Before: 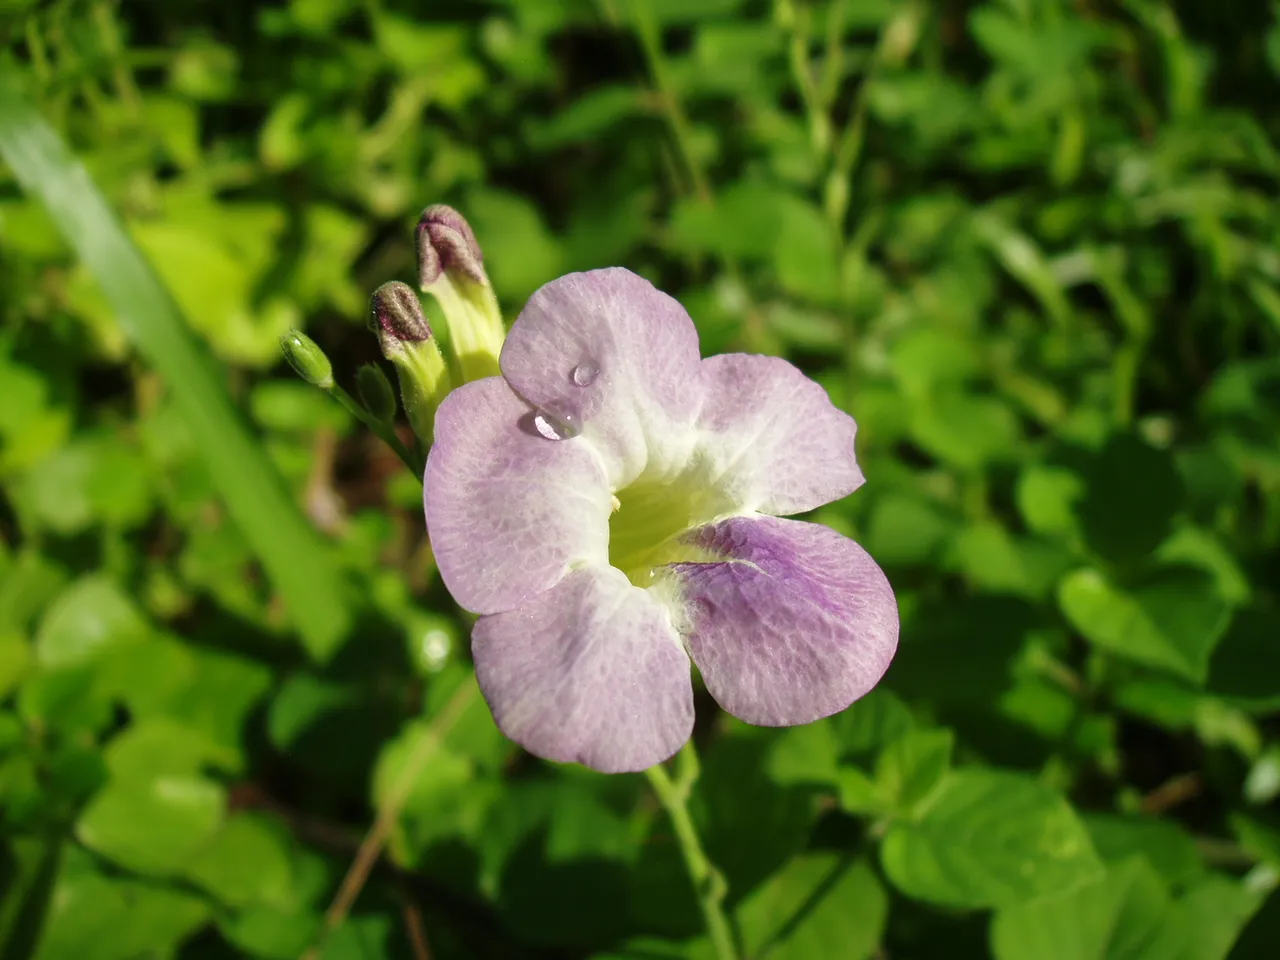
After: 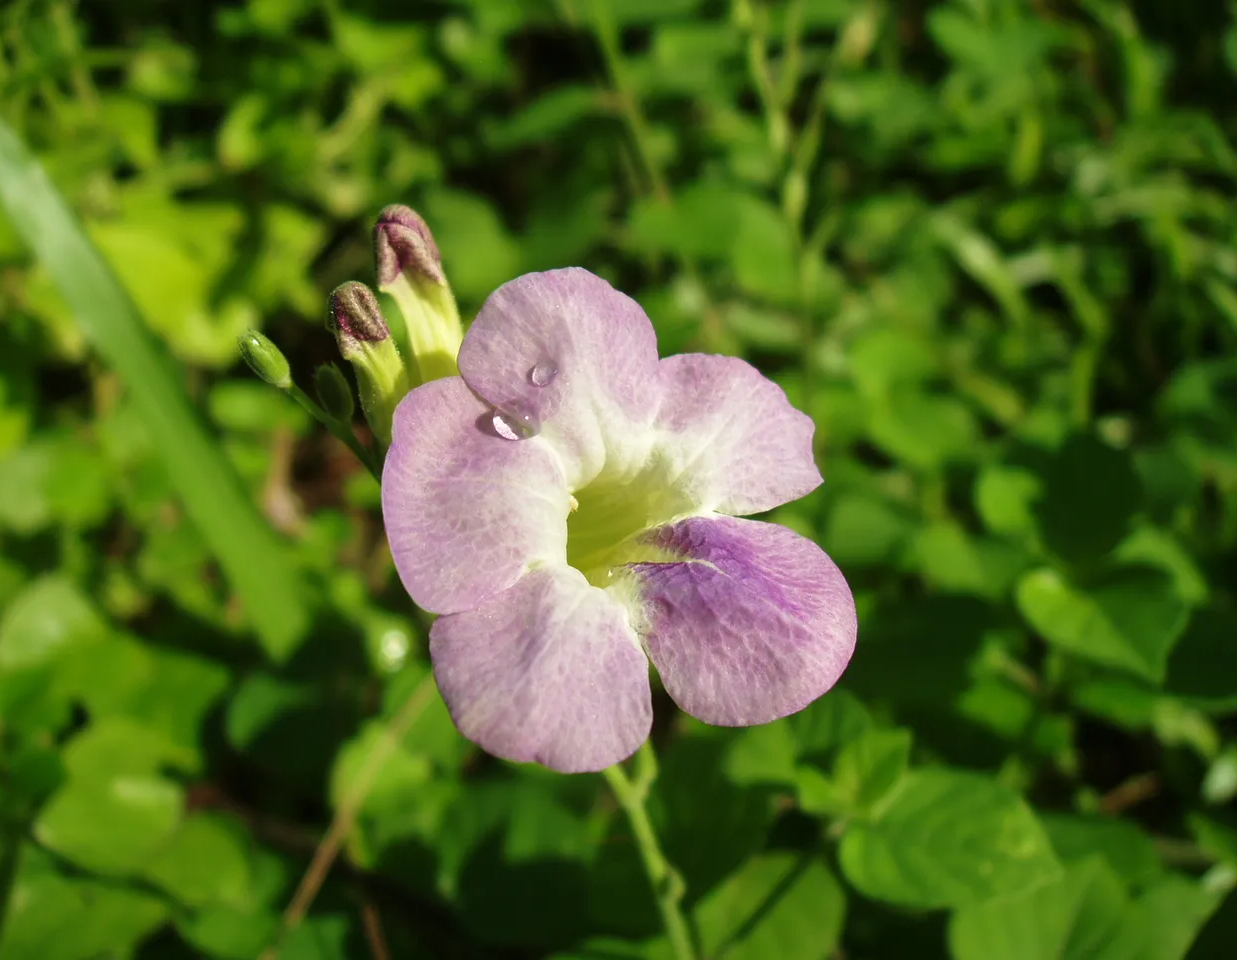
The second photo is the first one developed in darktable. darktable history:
velvia: on, module defaults
crop and rotate: left 3.355%
